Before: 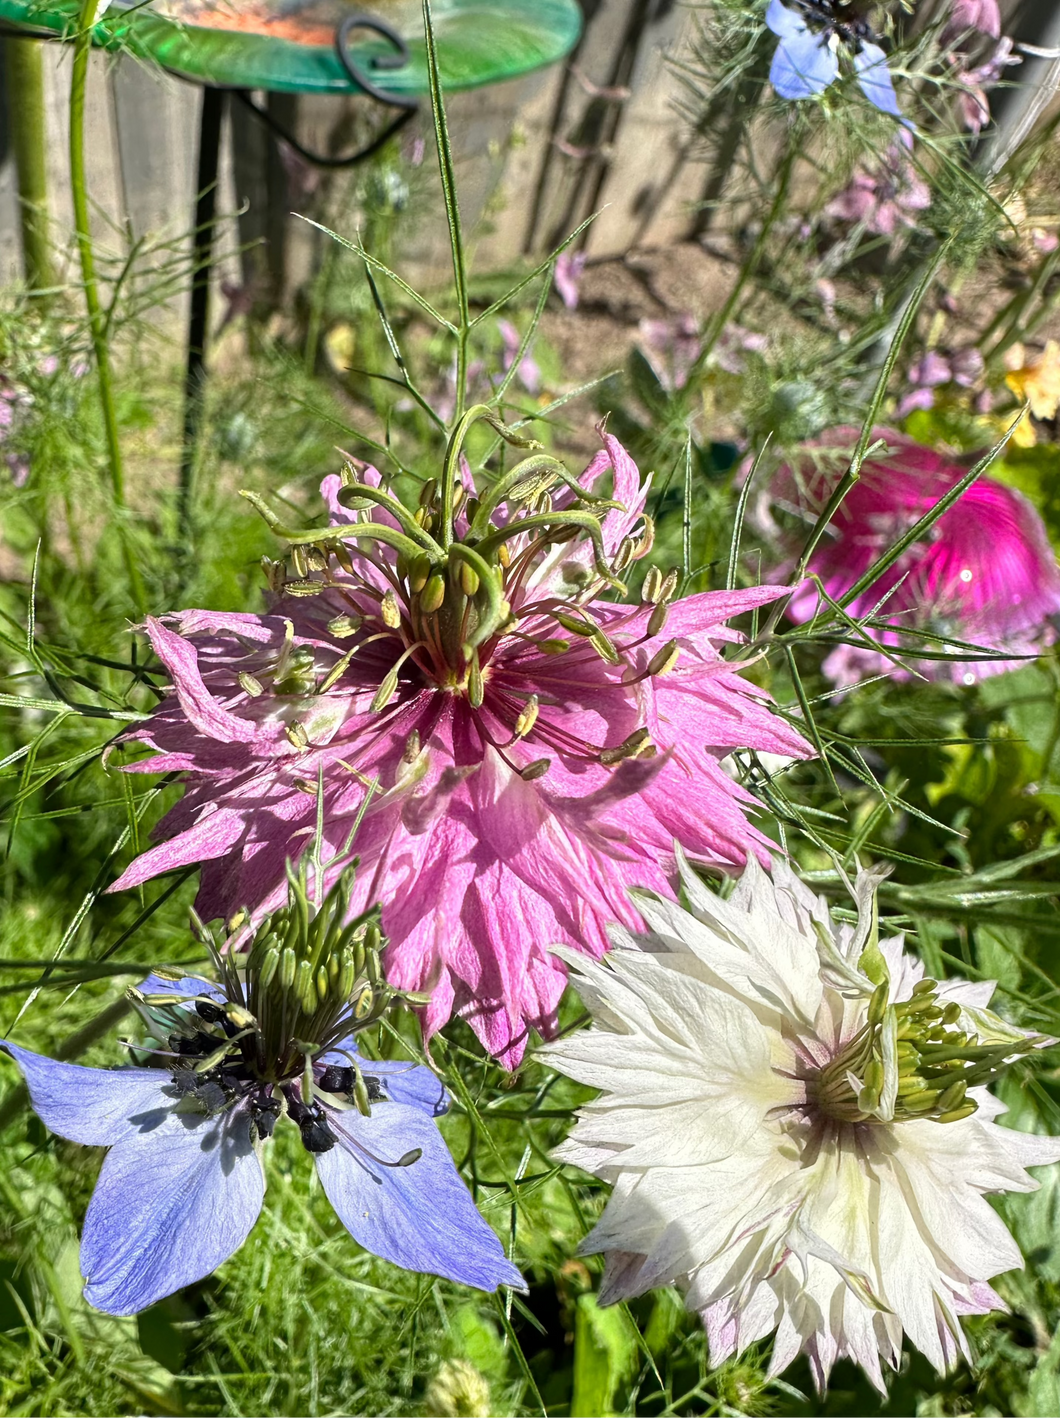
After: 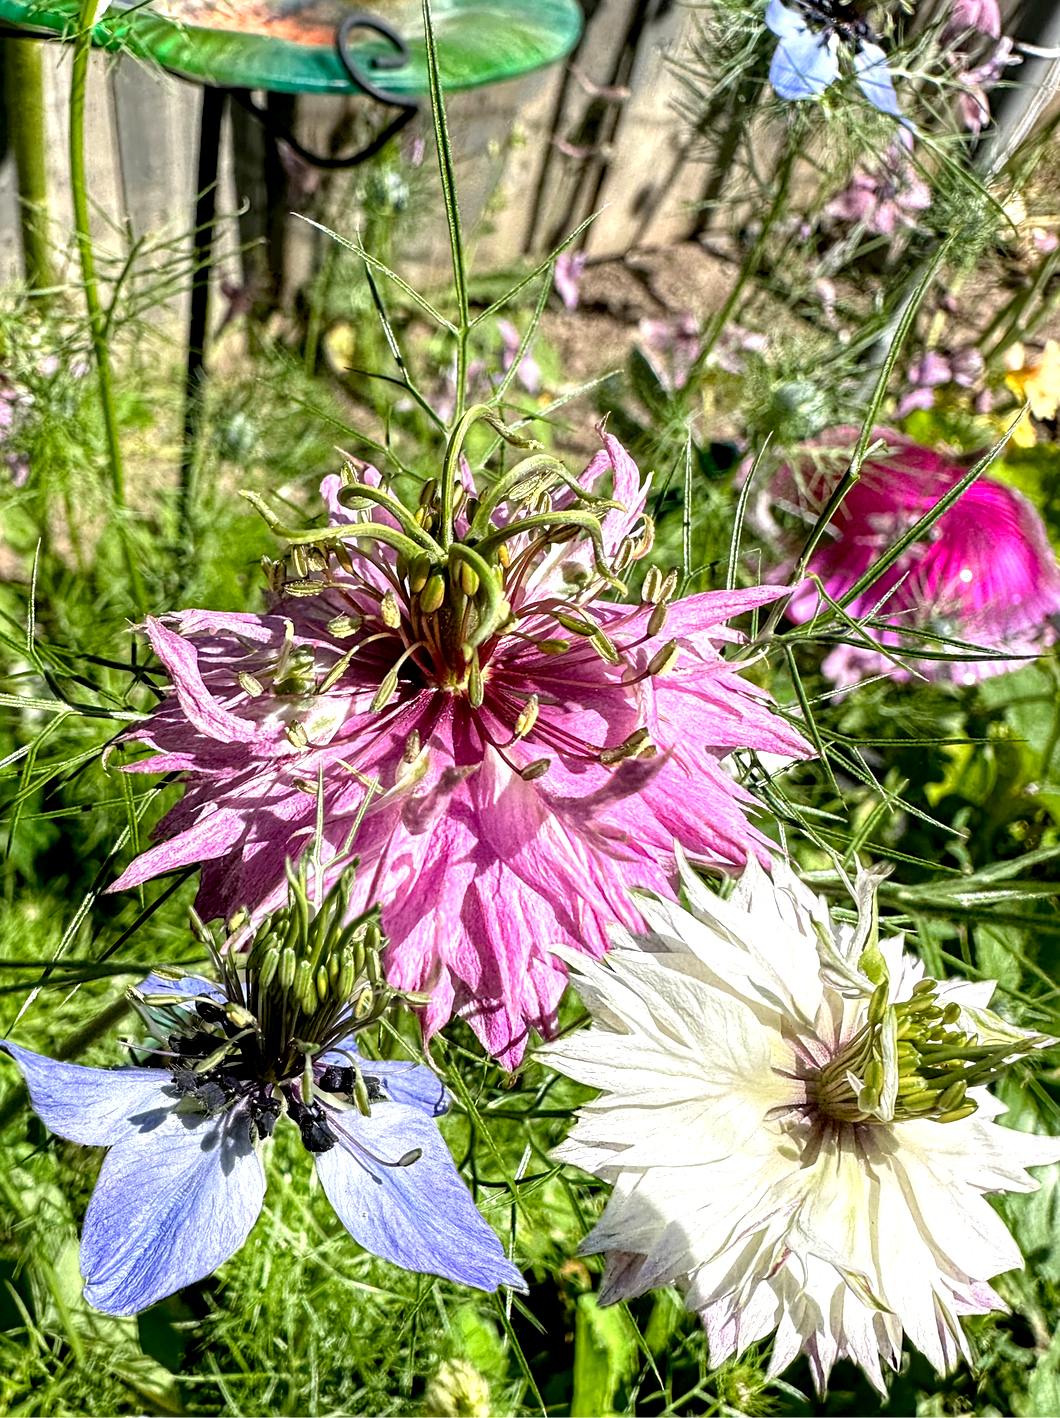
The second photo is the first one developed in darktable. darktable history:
exposure: black level correction 0.013, compensate highlight preservation false
tone equalizer: -8 EV -0.397 EV, -7 EV -0.375 EV, -6 EV -0.314 EV, -5 EV -0.262 EV, -3 EV 0.198 EV, -2 EV 0.329 EV, -1 EV 0.384 EV, +0 EV 0.429 EV
local contrast: on, module defaults
sharpen: amount 0.212
